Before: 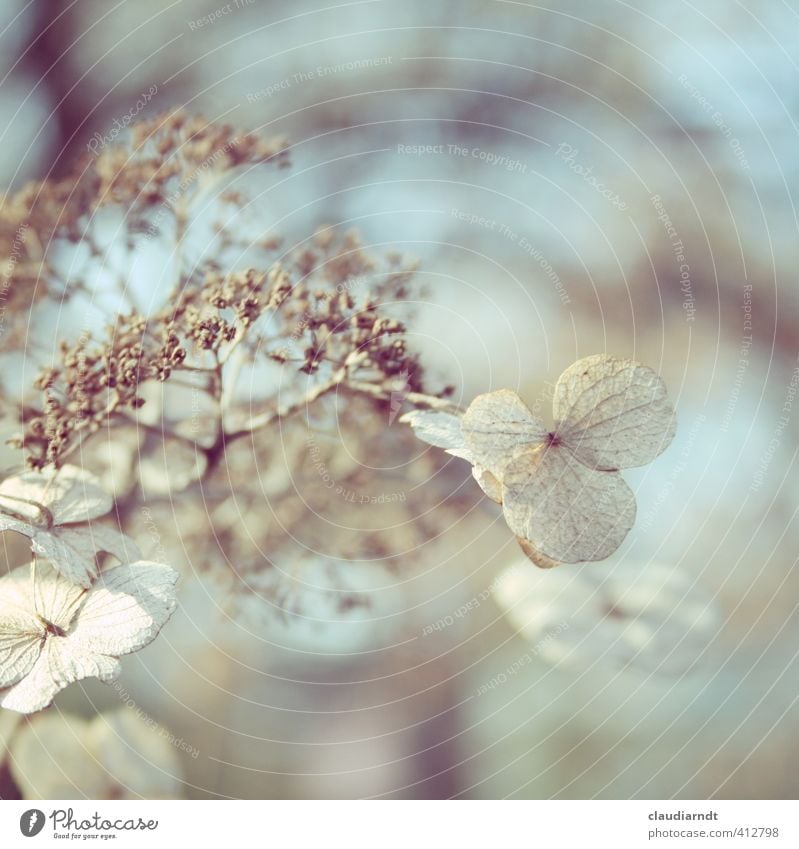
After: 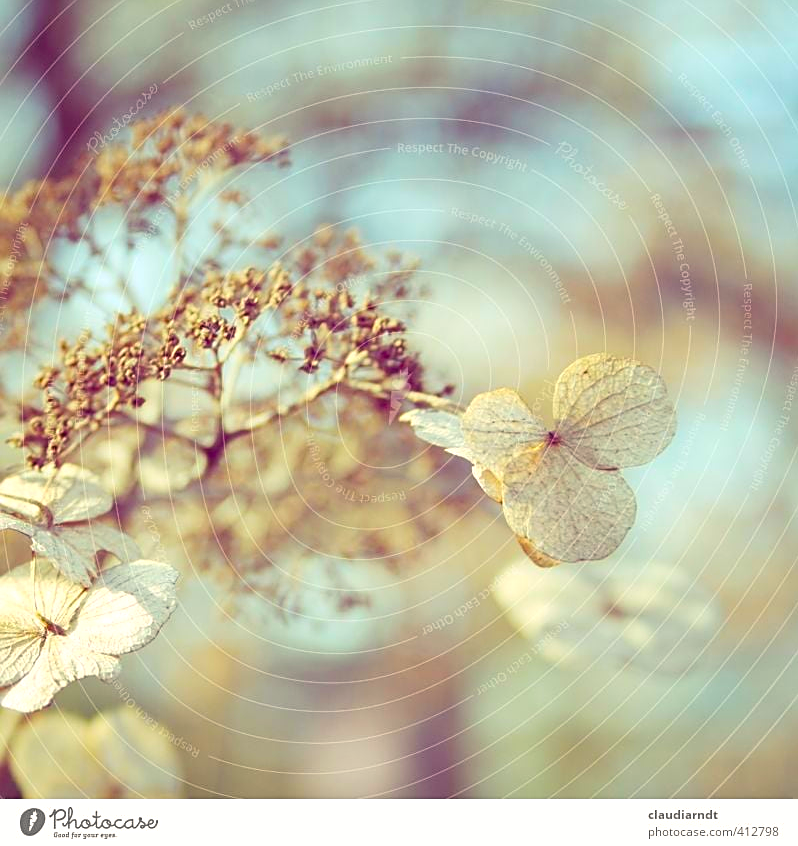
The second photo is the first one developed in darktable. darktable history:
sharpen: on, module defaults
color balance rgb: highlights gain › chroma 2.049%, highlights gain › hue 71.53°, global offset › luminance 0.496%, linear chroma grading › global chroma 24.894%, perceptual saturation grading › global saturation 31.251%, global vibrance 20%
exposure: exposure 0.169 EV, compensate highlight preservation false
crop: top 0.118%, bottom 0.187%
tone equalizer: on, module defaults
